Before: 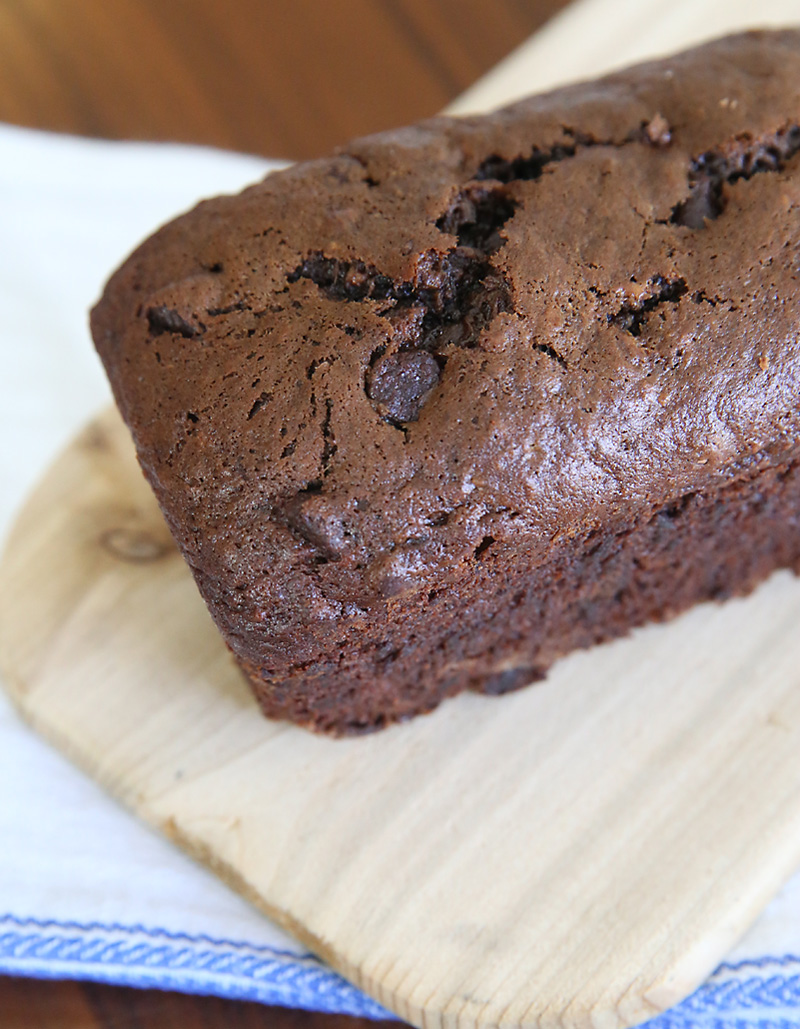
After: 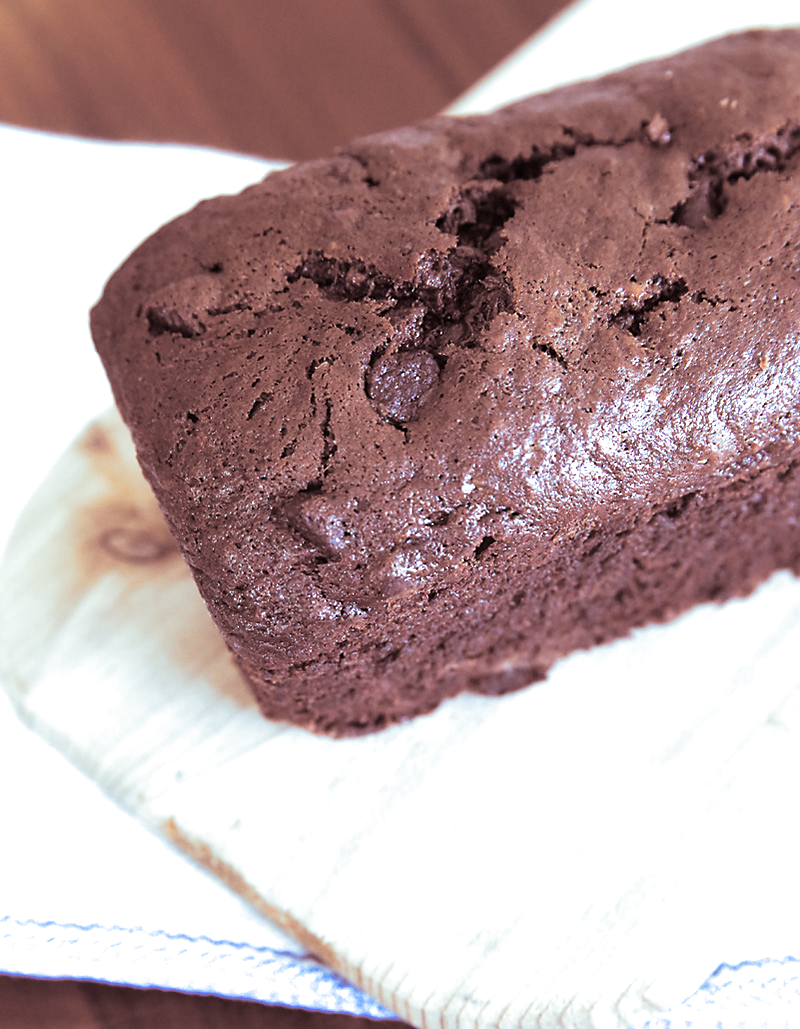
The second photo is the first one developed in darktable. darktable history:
sharpen: amount 0.2
exposure: black level correction 0.001, exposure 0.5 EV, compensate exposure bias true, compensate highlight preservation false
white balance: red 1.004, blue 1.096
split-toning: shadows › saturation 0.3, highlights › hue 180°, highlights › saturation 0.3, compress 0%
